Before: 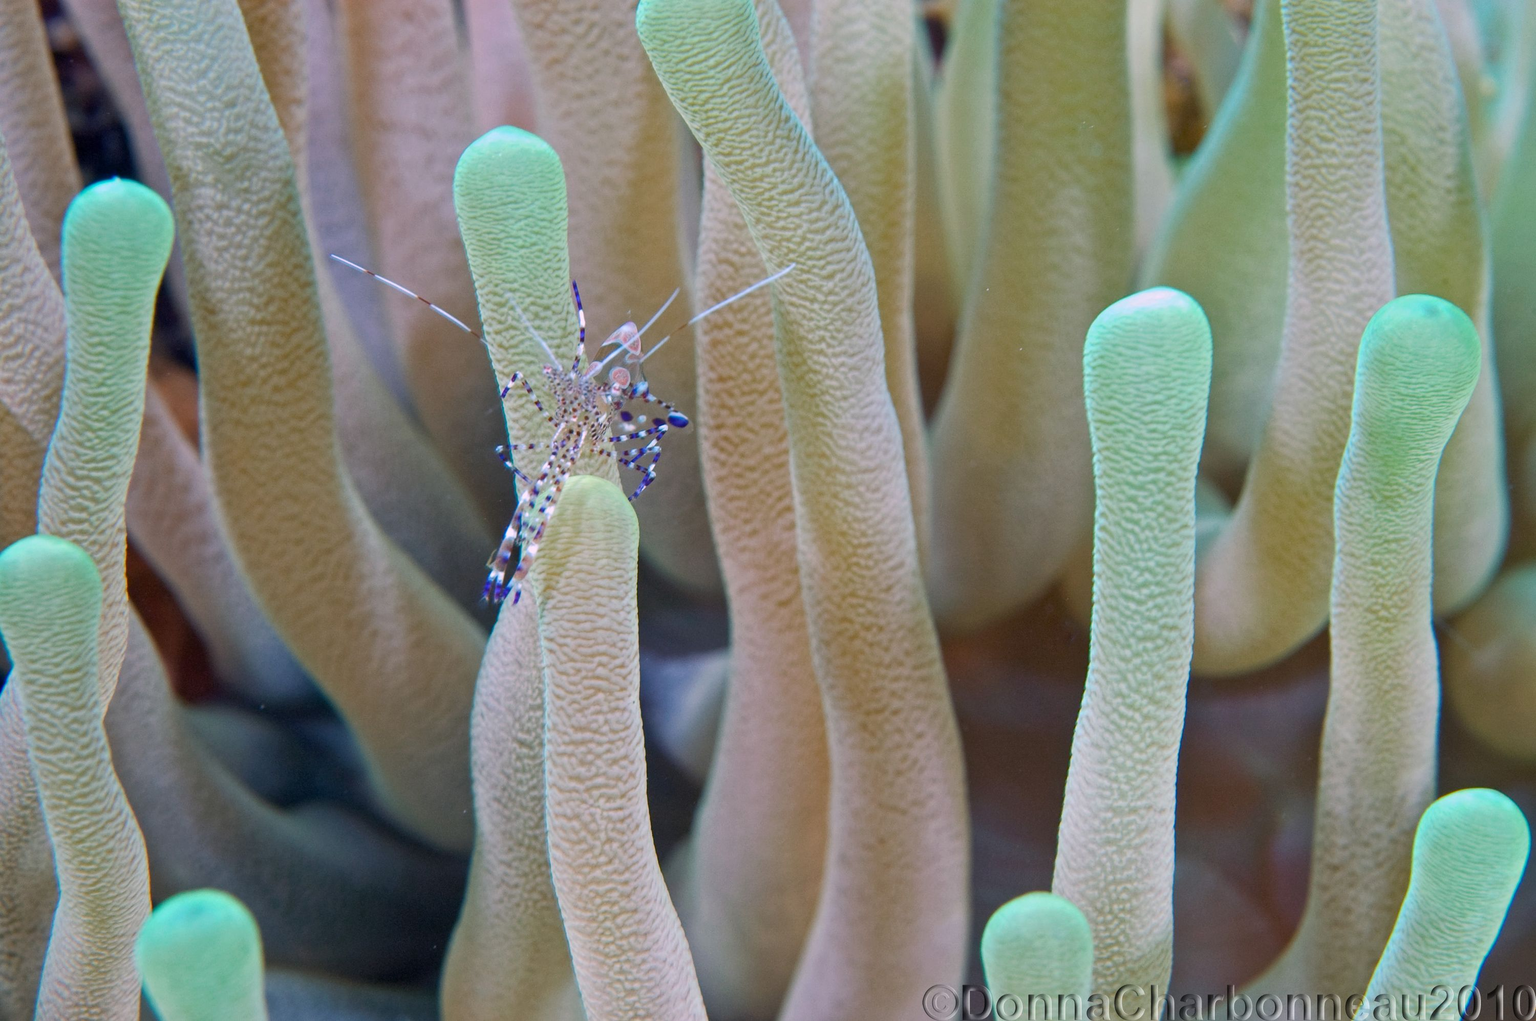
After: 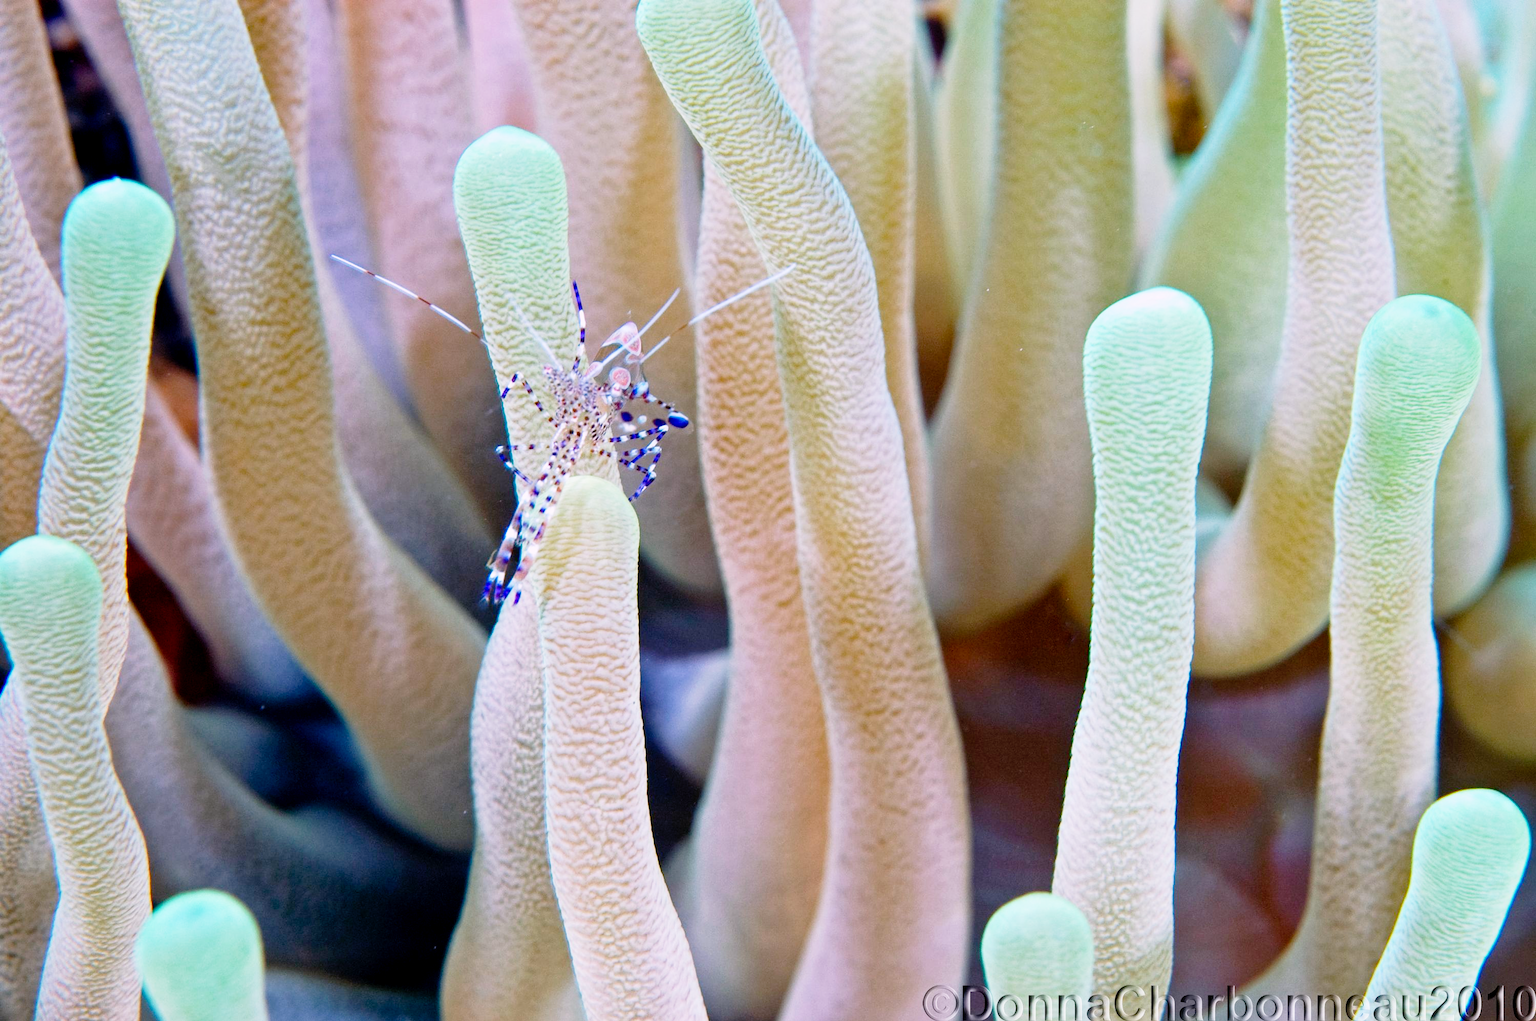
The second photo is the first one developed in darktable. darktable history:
base curve: curves: ch0 [(0, 0) (0.012, 0.01) (0.073, 0.168) (0.31, 0.711) (0.645, 0.957) (1, 1)], preserve colors none
exposure: black level correction 0.011, exposure -0.478 EV, compensate highlight preservation false
color calibration: output R [1.063, -0.012, -0.003, 0], output B [-0.079, 0.047, 1, 0], illuminant Planckian (black body), x 0.368, y 0.361, temperature 4276.35 K
